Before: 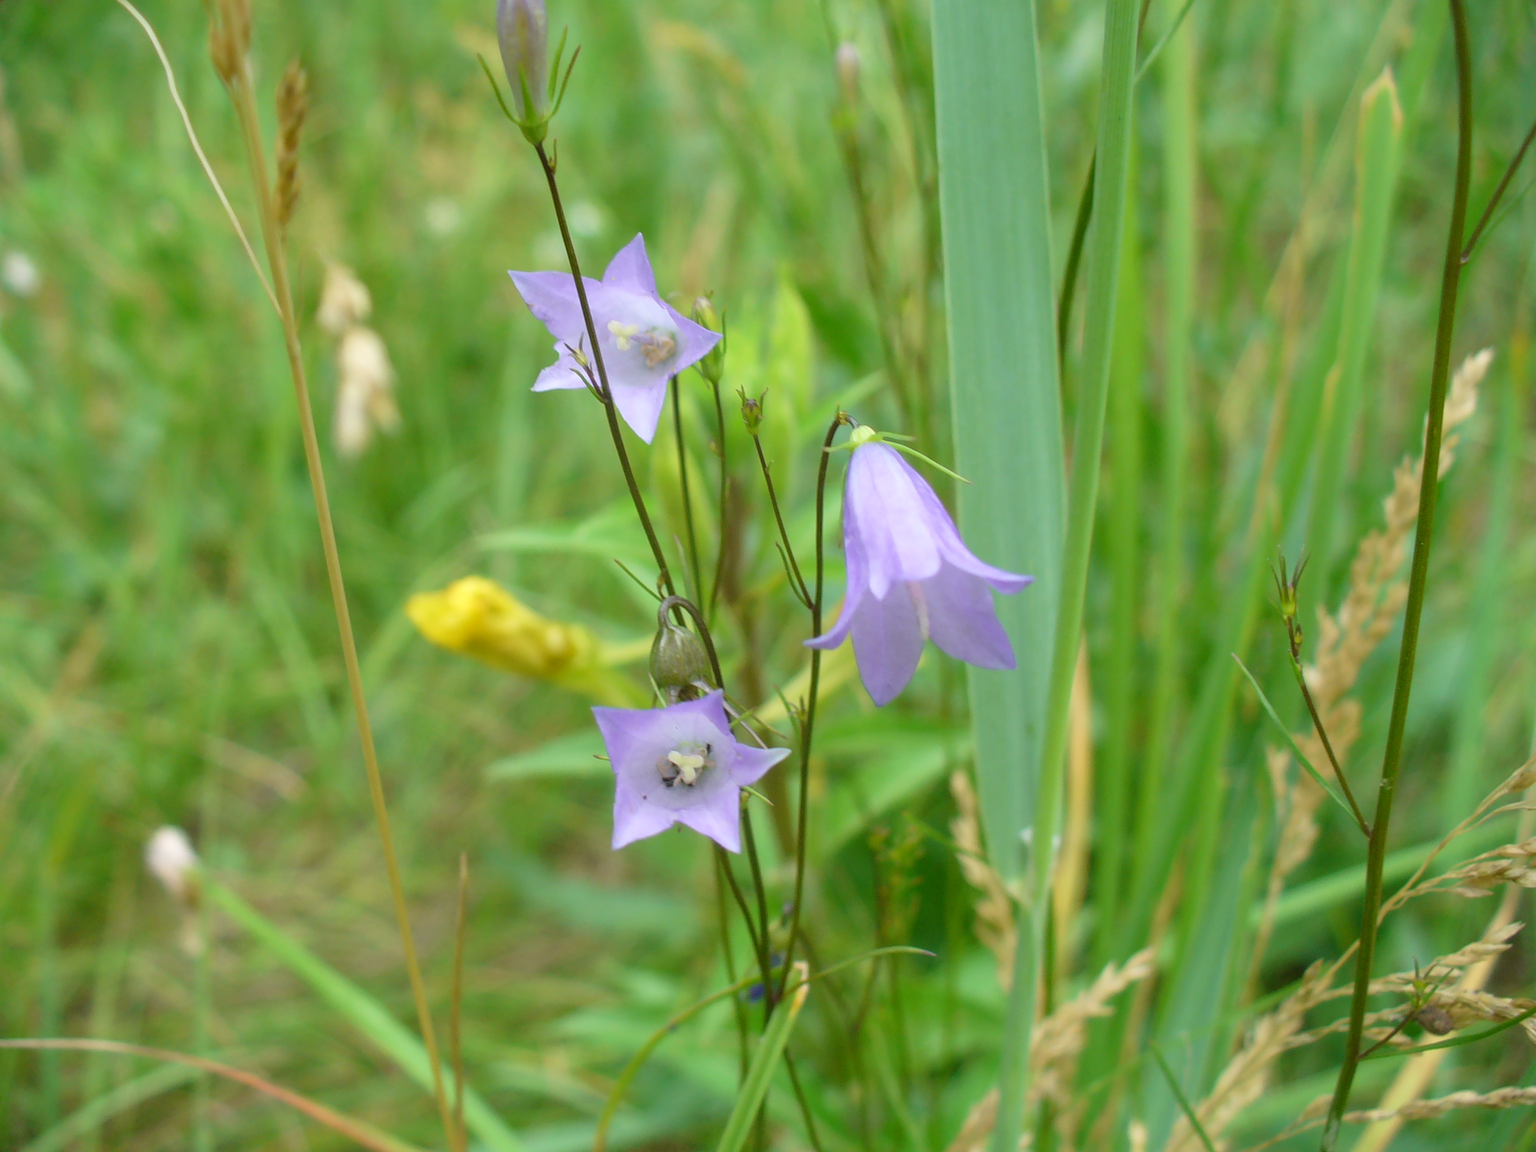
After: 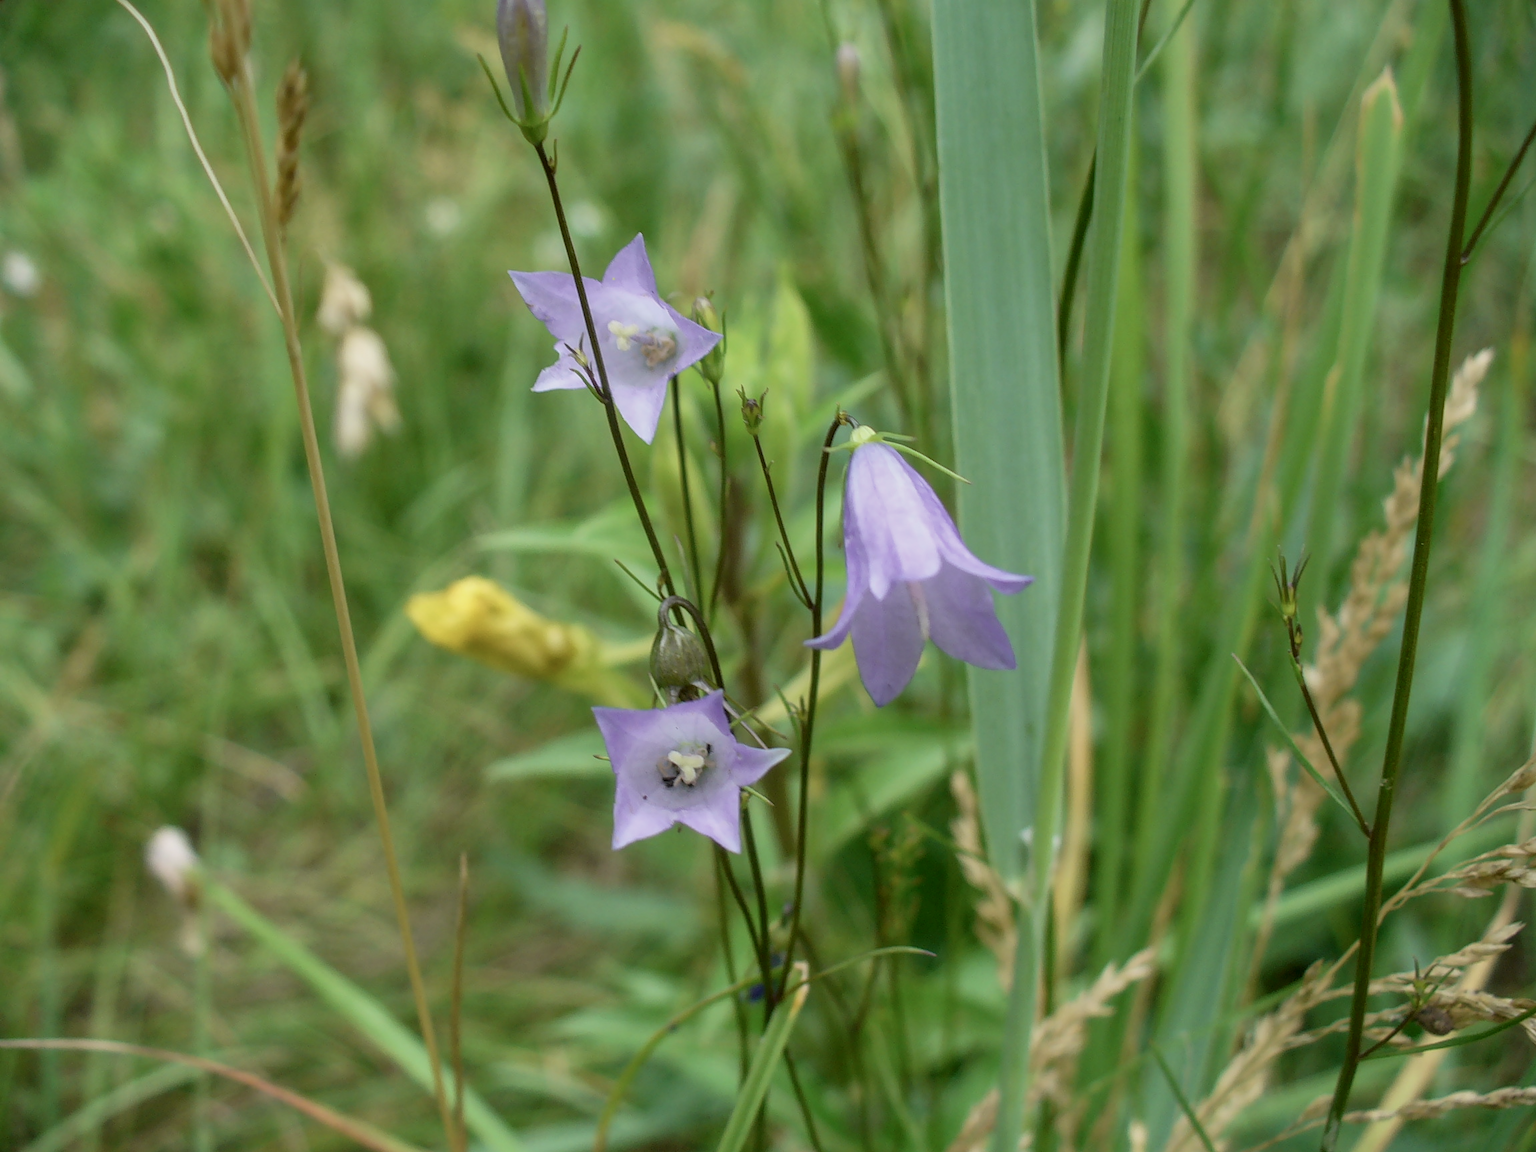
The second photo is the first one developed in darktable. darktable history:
local contrast: detail 130%
contrast brightness saturation: contrast 0.114, saturation -0.158
exposure: exposure -0.552 EV, compensate exposure bias true, compensate highlight preservation false
